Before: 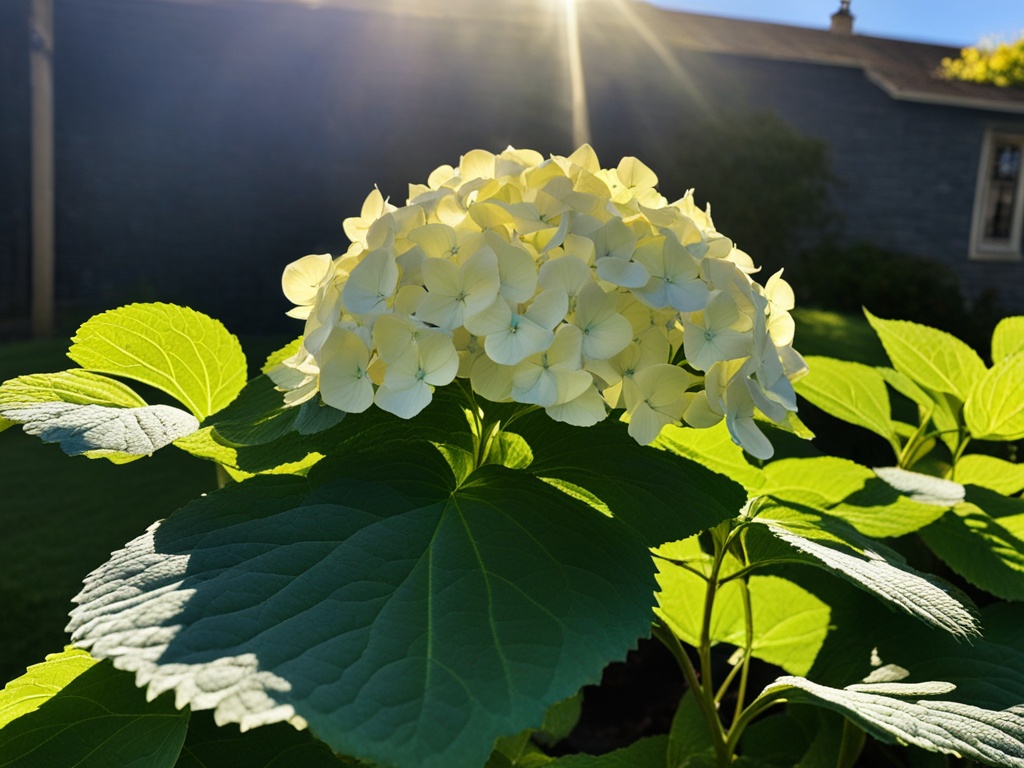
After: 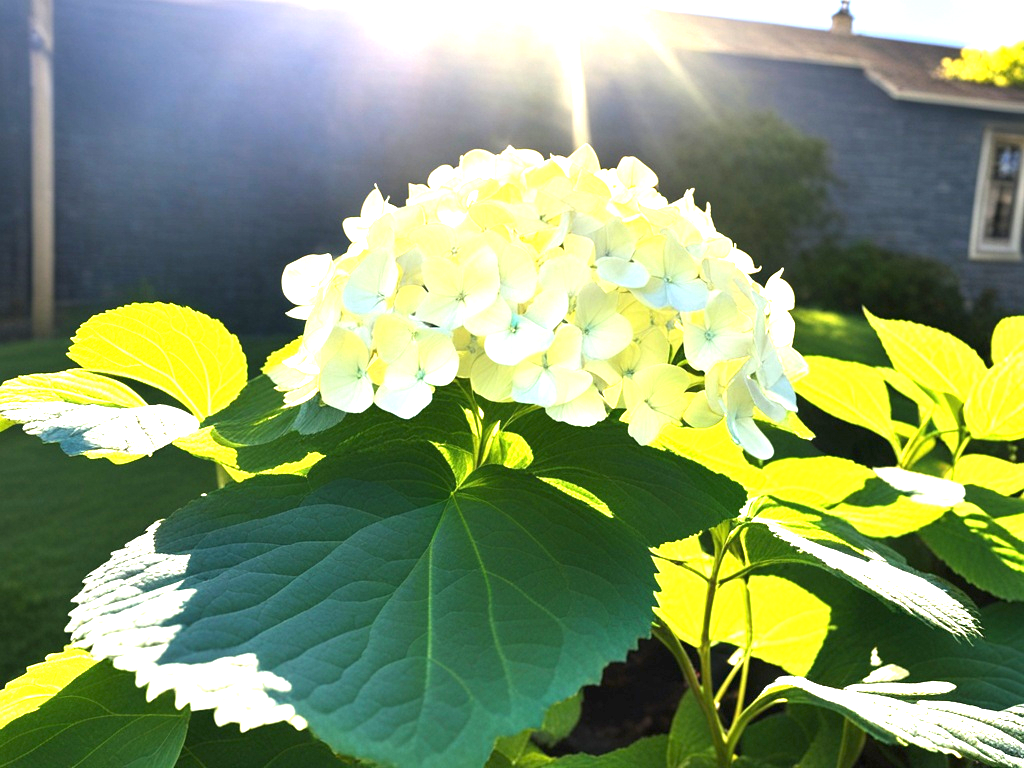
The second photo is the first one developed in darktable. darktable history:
exposure: black level correction 0, exposure 1.958 EV, compensate highlight preservation false
